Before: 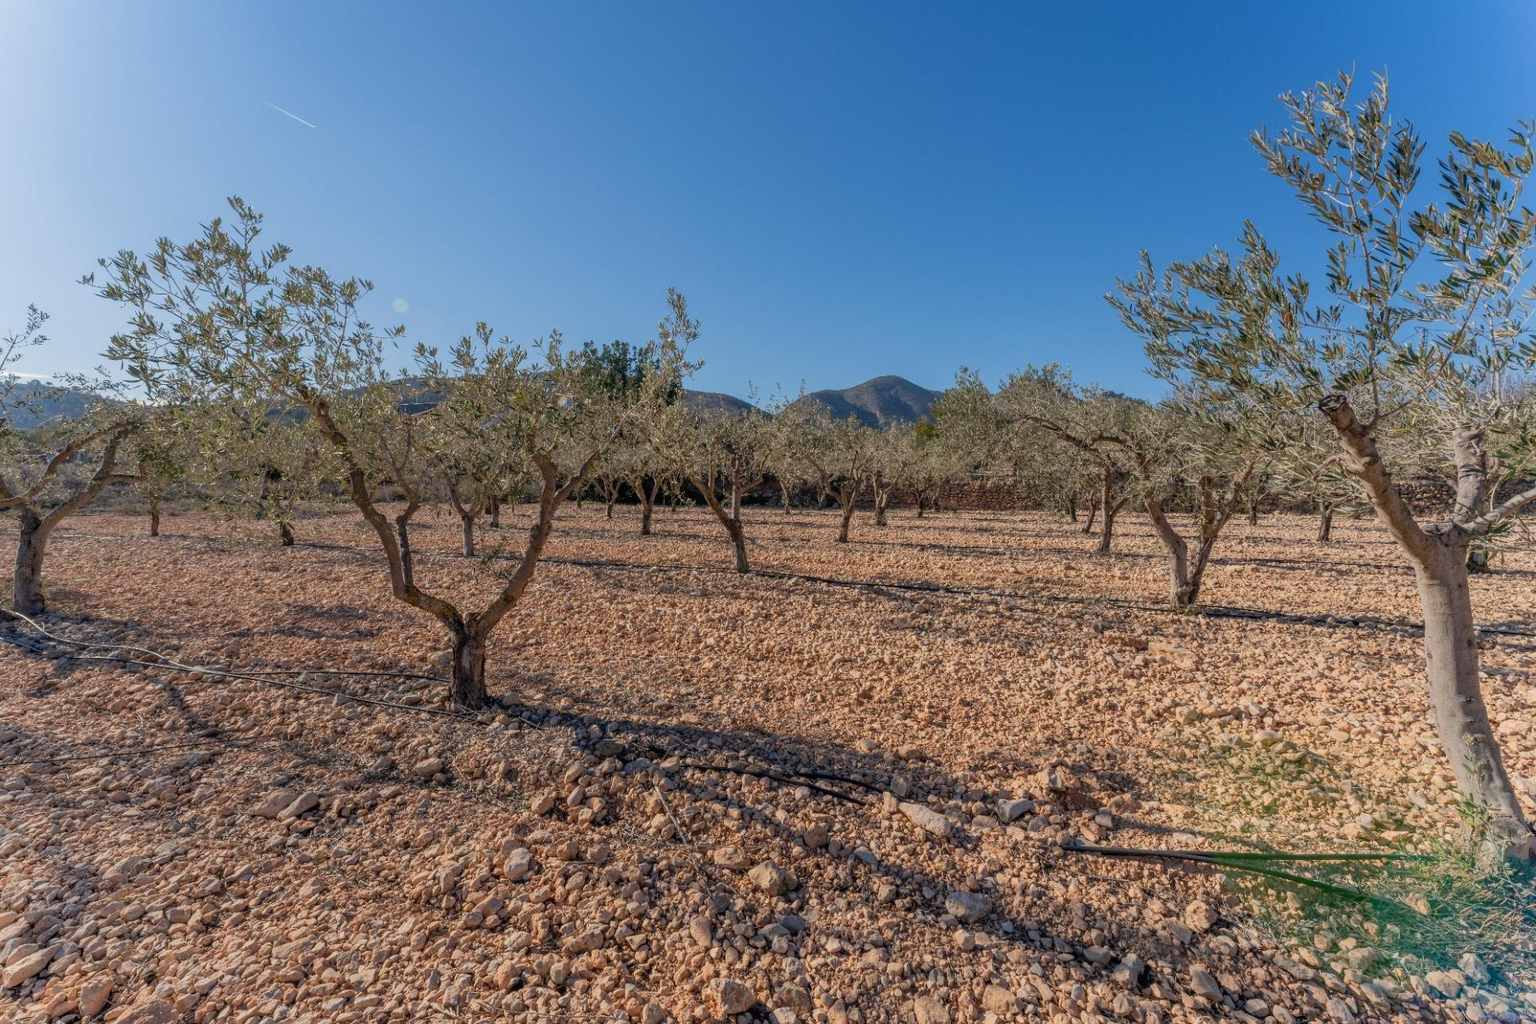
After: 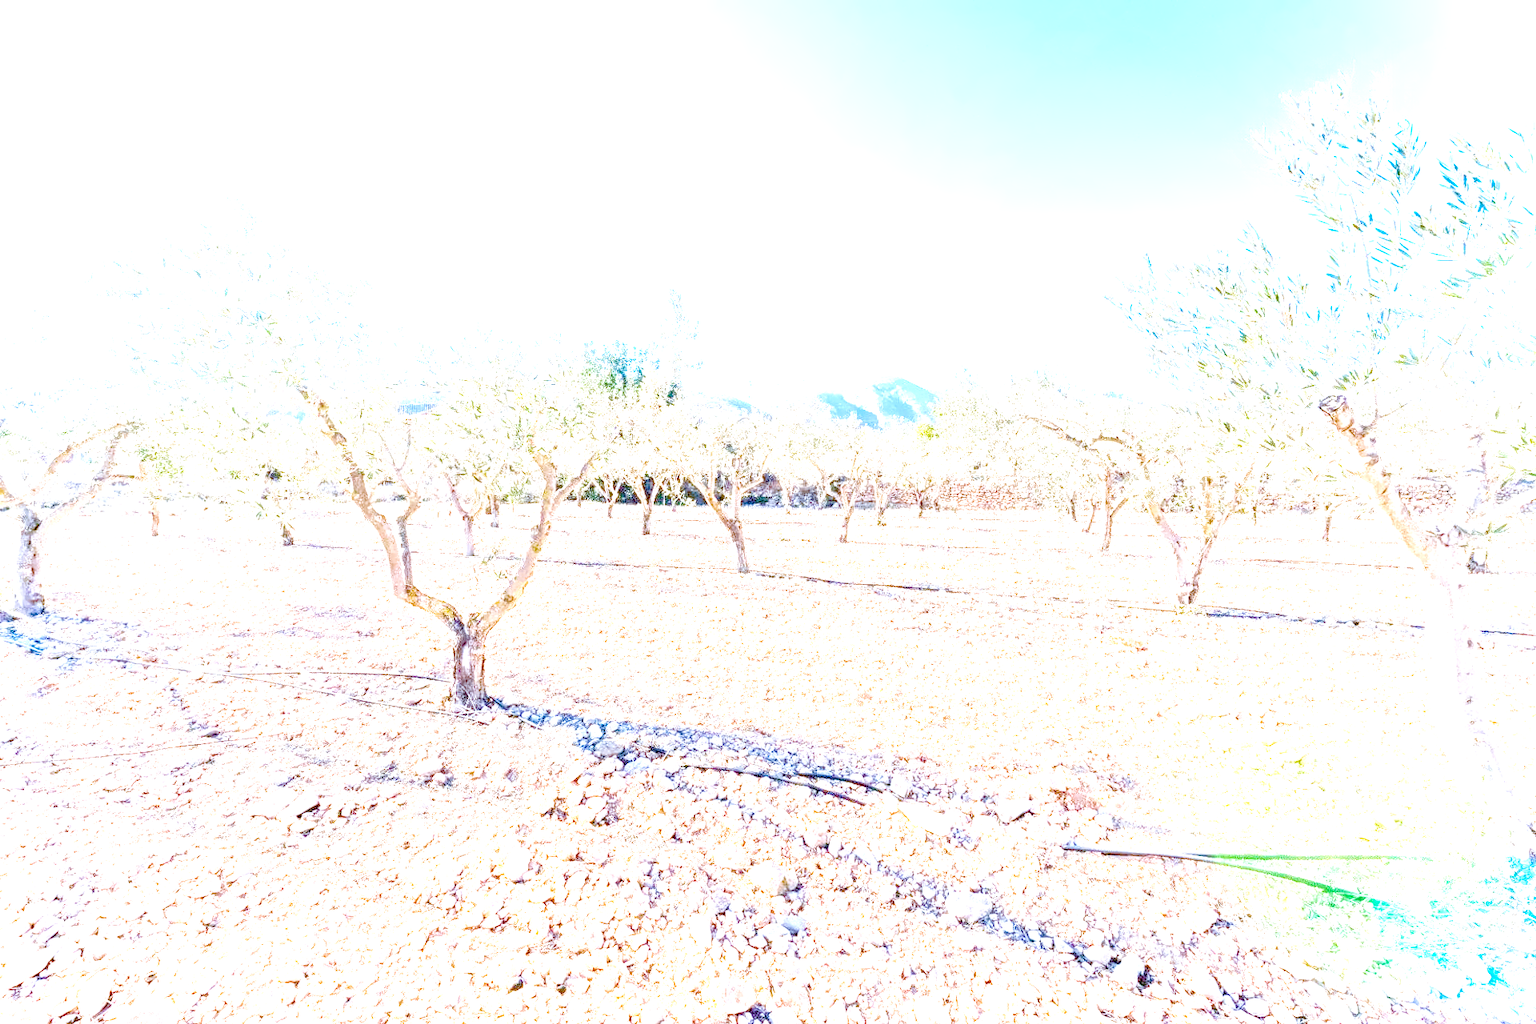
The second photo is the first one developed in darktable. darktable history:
local contrast: on, module defaults
color calibration: x 0.37, y 0.382, temperature 4313.32 K
denoise (profiled): preserve shadows 1.52, scattering 0.002, a [-1, 0, 0], compensate highlight preservation false
haze removal: compatibility mode true, adaptive false
highlight reconstruction: on, module defaults
lens correction: scale 1, crop 1, focal 35, aperture 2.8, distance 1.17, camera "Canon EOS RP", lens "Canon RF 35mm F1.8 MACRO IS STM"
velvia: on, module defaults
exposure: black level correction 0, exposure 1.975 EV, compensate exposure bias true, compensate highlight preservation false
color balance rgb: perceptual saturation grading › global saturation 35%, perceptual saturation grading › highlights -25%, perceptual saturation grading › shadows 50%
